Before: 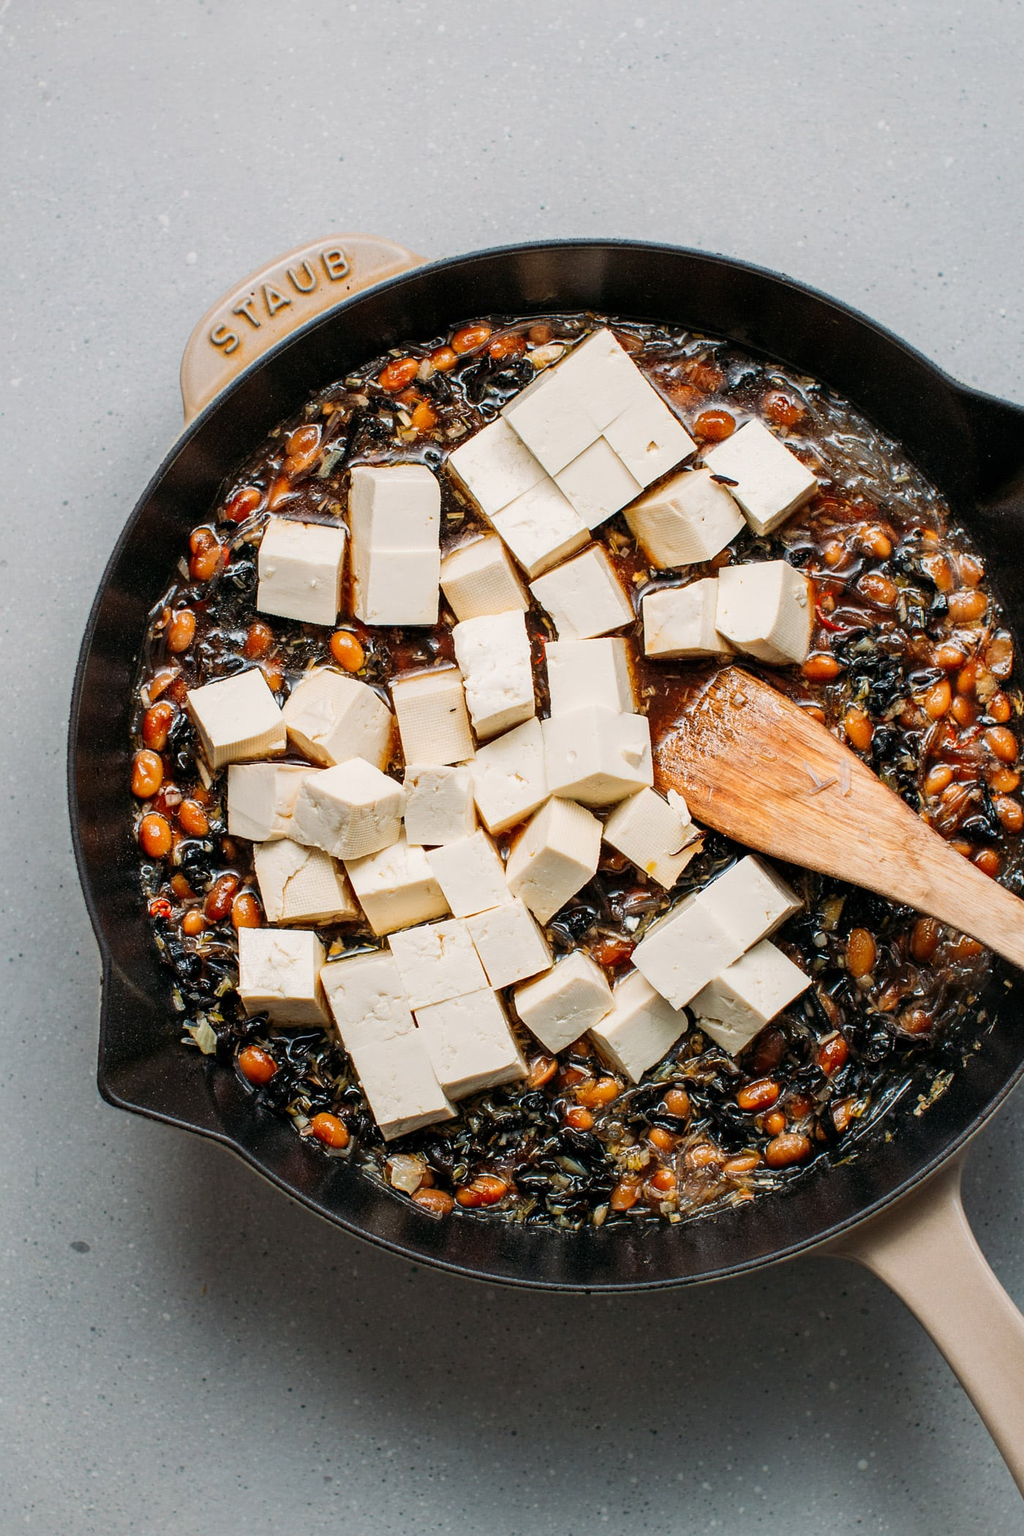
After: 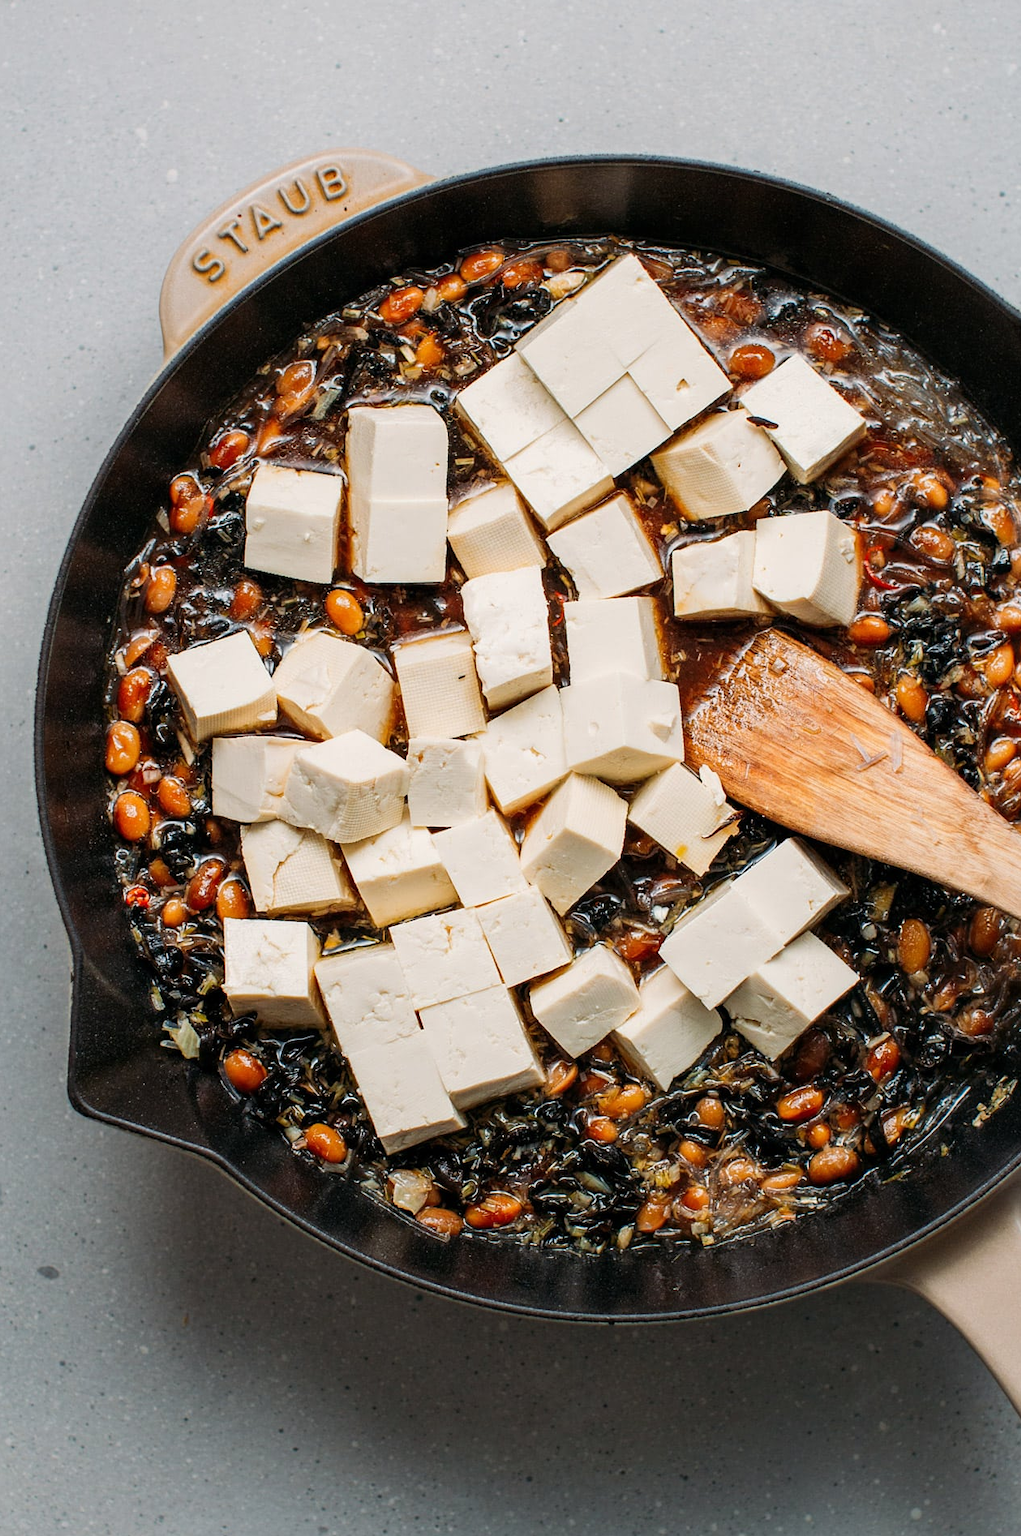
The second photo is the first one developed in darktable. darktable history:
crop: left 3.607%, top 6.485%, right 6.447%, bottom 3.297%
